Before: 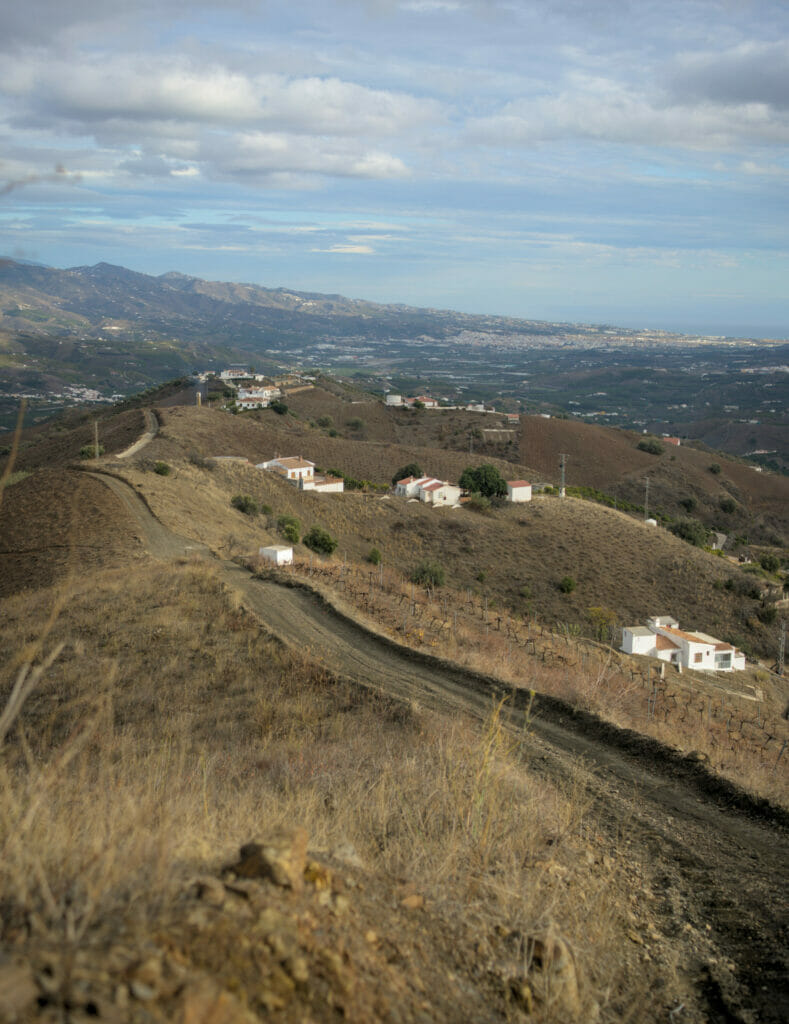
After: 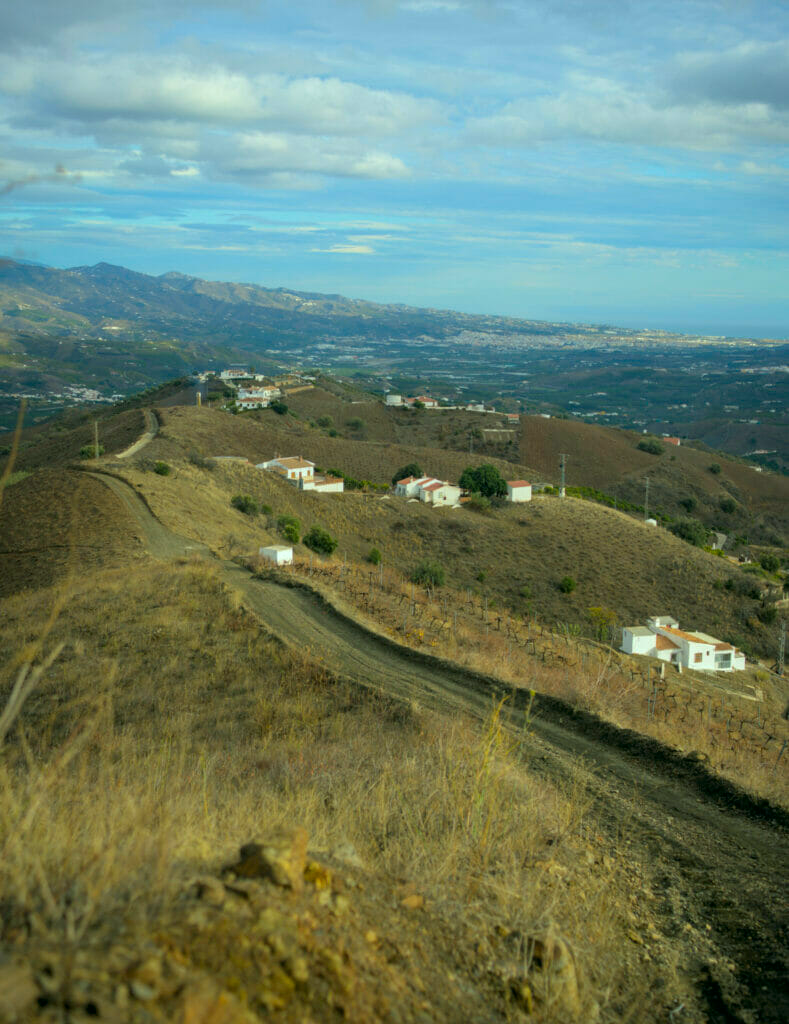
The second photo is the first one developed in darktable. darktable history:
color correction: highlights a* -7.44, highlights b* 1.51, shadows a* -3.79, saturation 1.43
